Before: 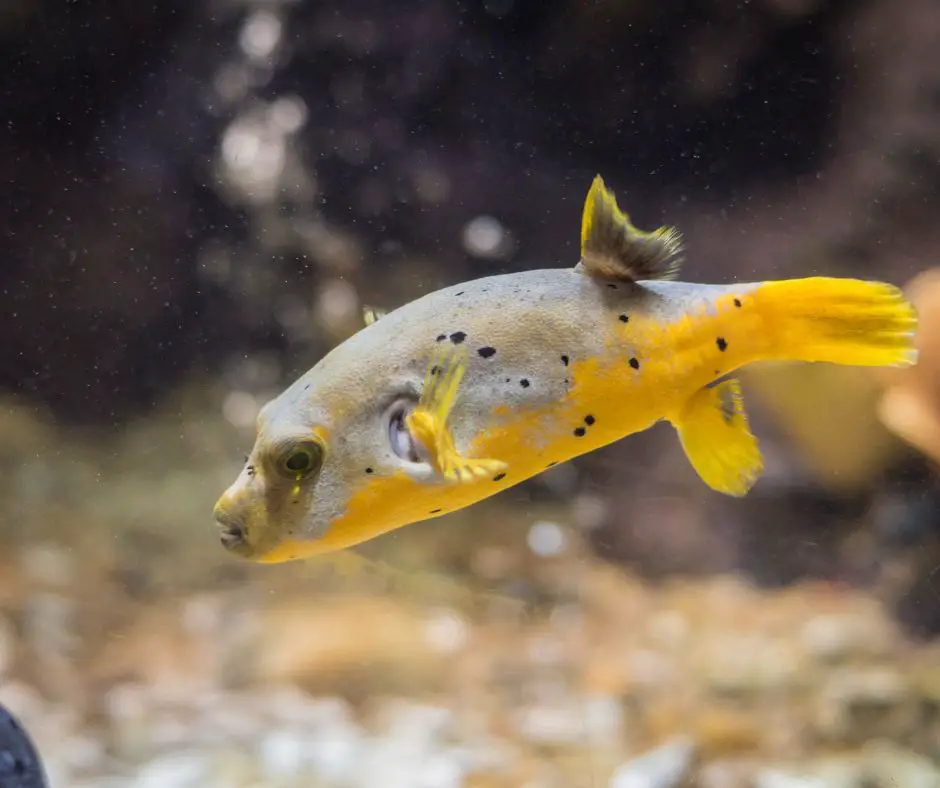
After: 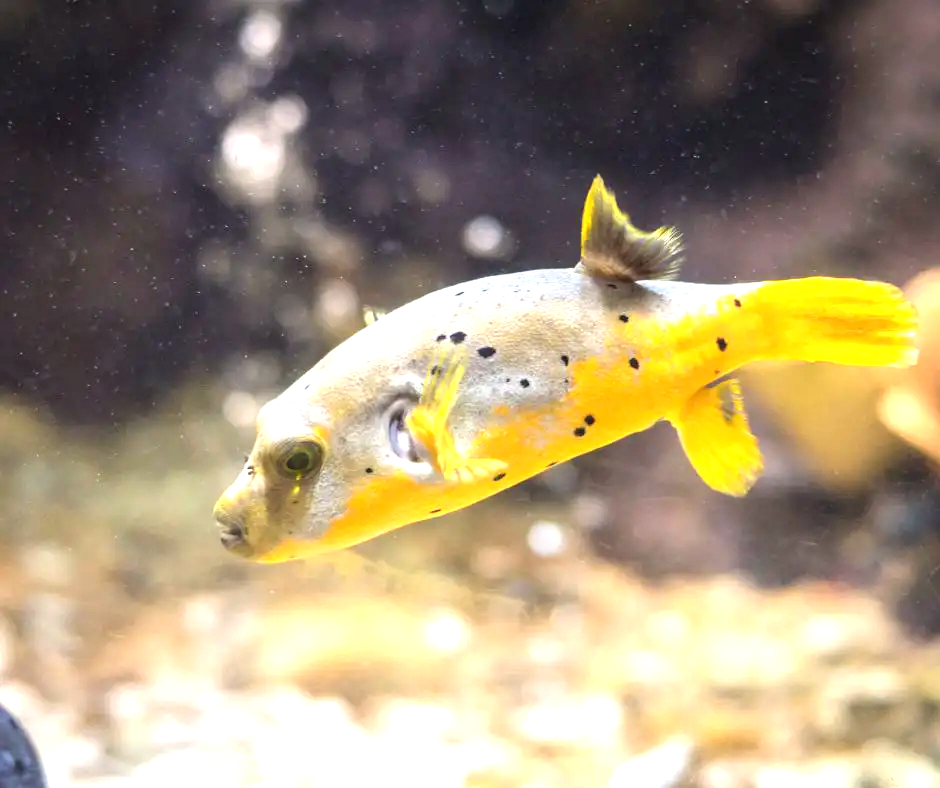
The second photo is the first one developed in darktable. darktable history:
base curve: preserve colors none
exposure: black level correction 0, exposure 1.199 EV, compensate highlight preservation false
